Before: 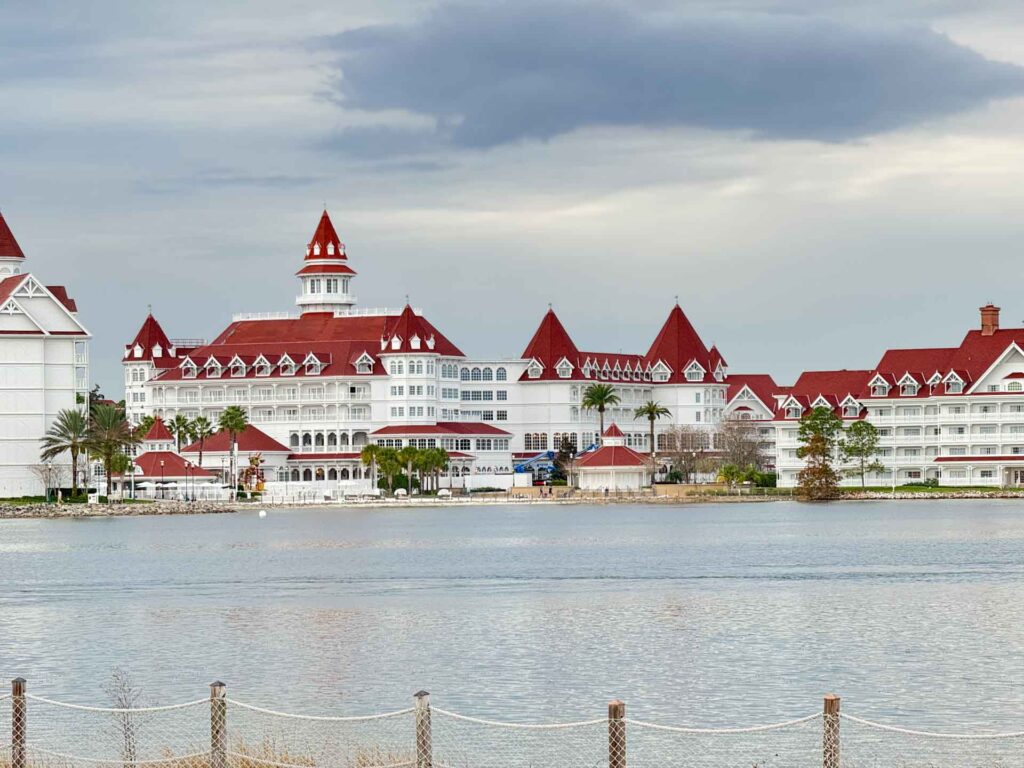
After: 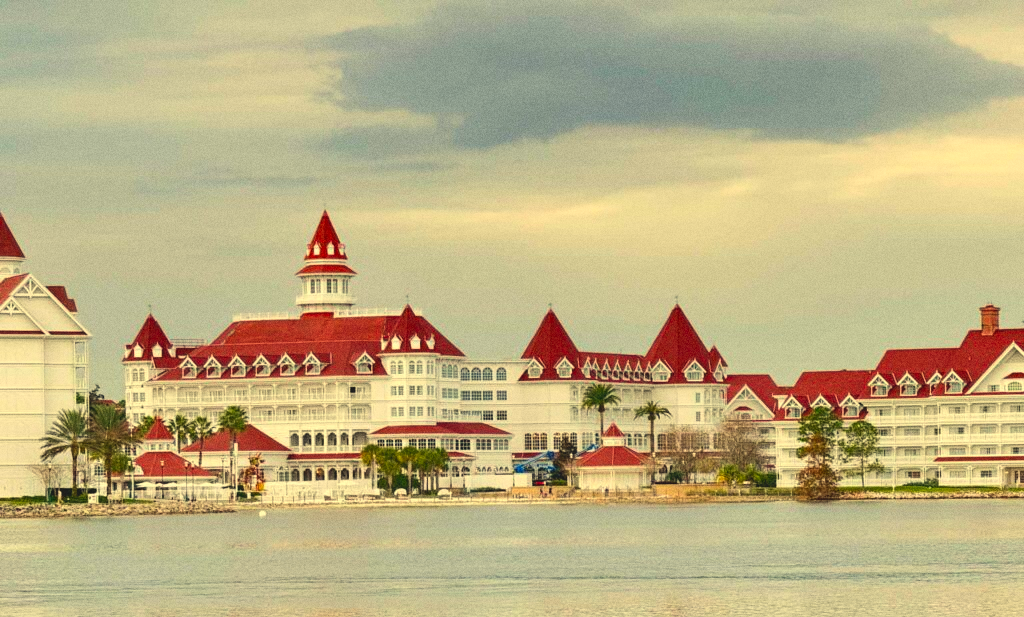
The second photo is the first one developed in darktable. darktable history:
crop: bottom 19.644%
white balance: red 1.08, blue 0.791
grain: coarseness 22.88 ISO
tone equalizer: -8 EV -0.417 EV, -7 EV -0.389 EV, -6 EV -0.333 EV, -5 EV -0.222 EV, -3 EV 0.222 EV, -2 EV 0.333 EV, -1 EV 0.389 EV, +0 EV 0.417 EV, edges refinement/feathering 500, mask exposure compensation -1.57 EV, preserve details no
contrast brightness saturation: contrast -0.19, saturation 0.19
